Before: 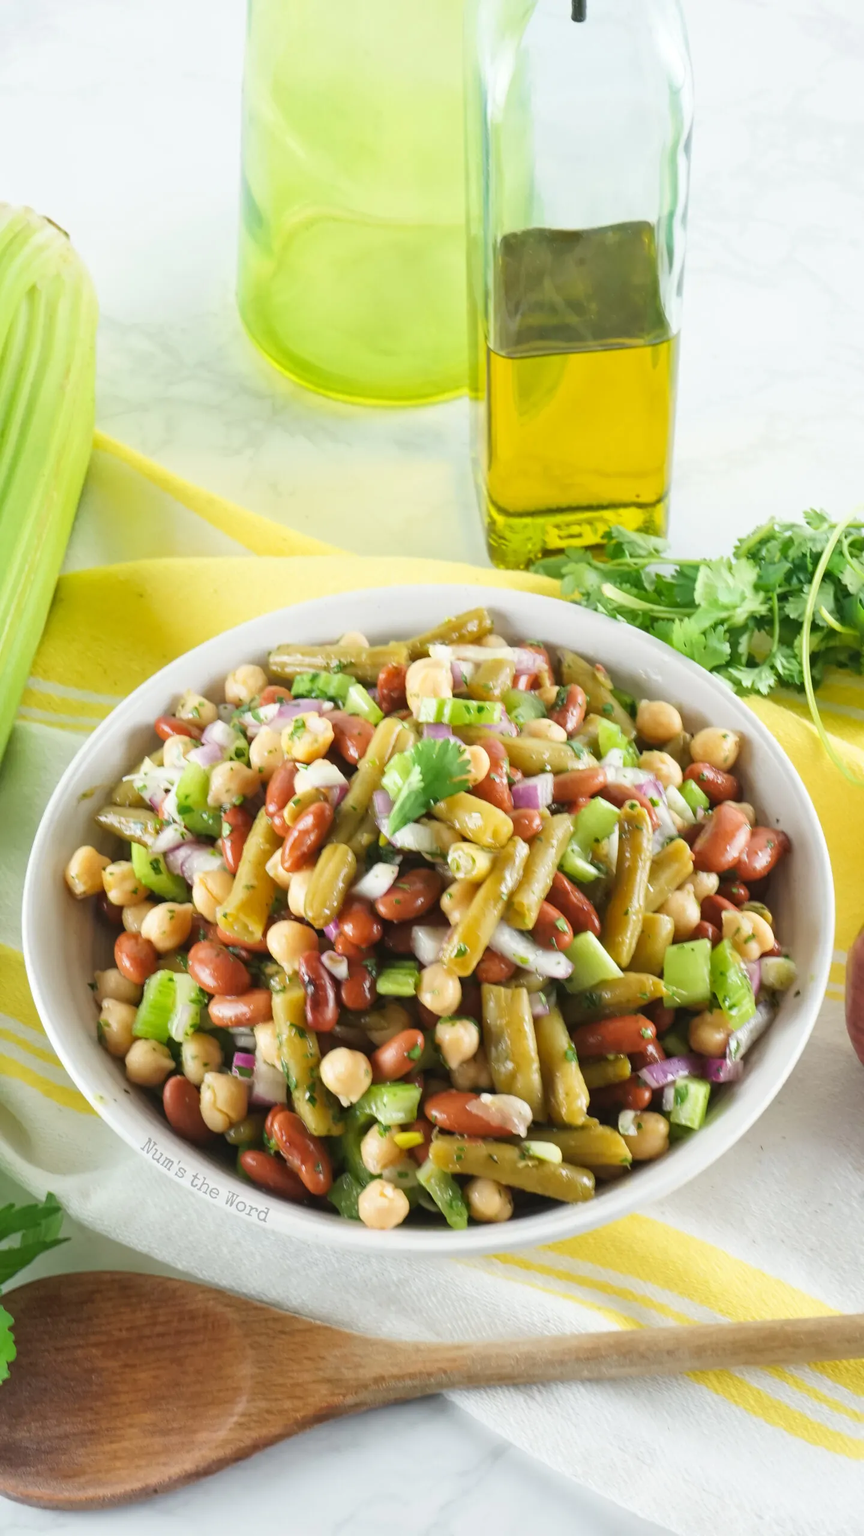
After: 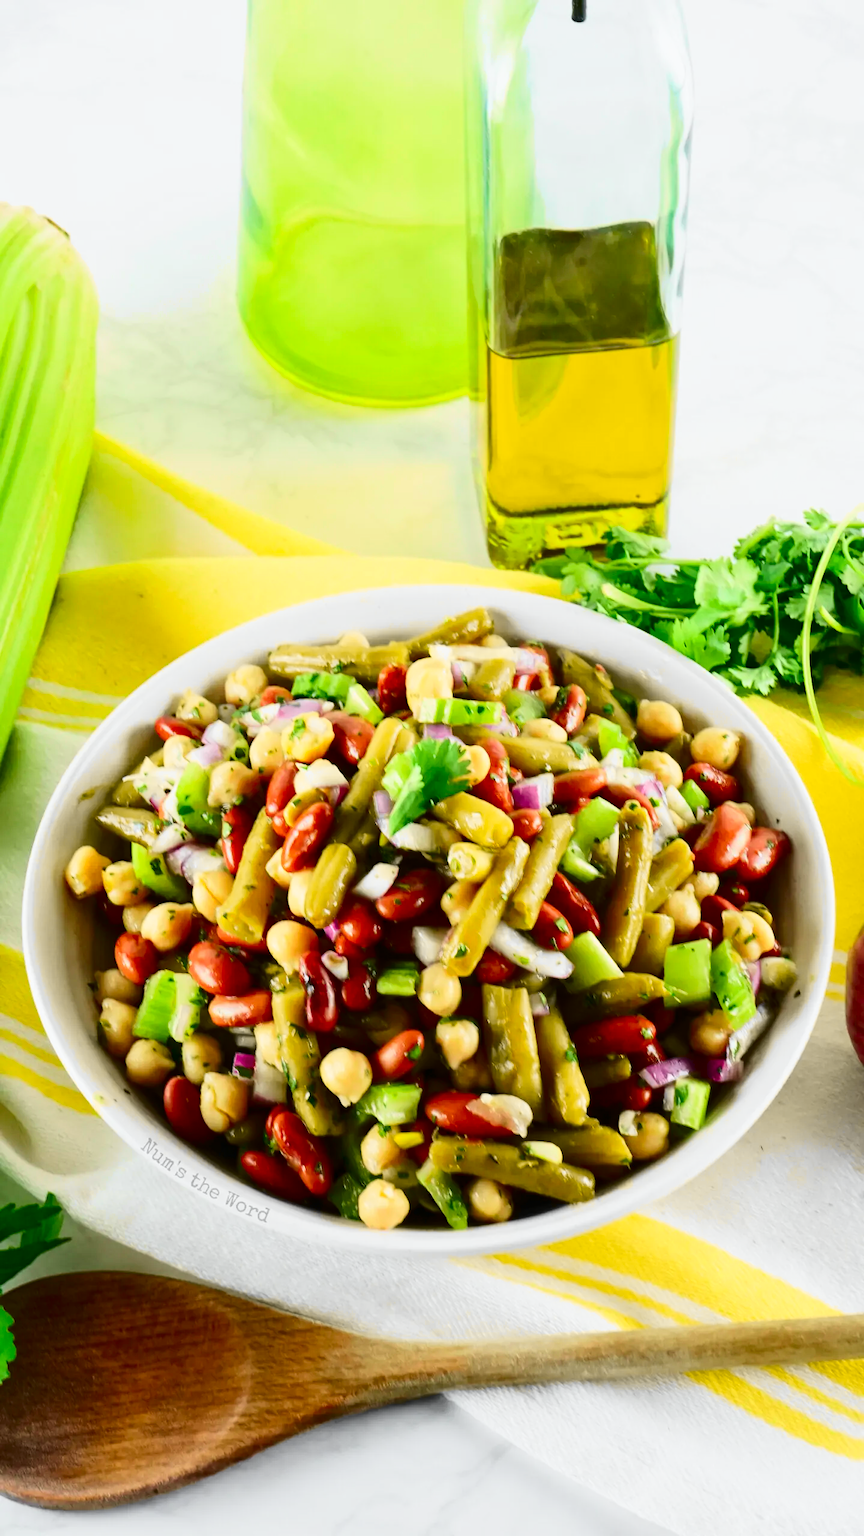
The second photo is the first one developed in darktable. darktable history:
tone curve: curves: ch0 [(0, 0) (0.071, 0.058) (0.266, 0.268) (0.498, 0.542) (0.766, 0.807) (1, 0.983)]; ch1 [(0, 0) (0.346, 0.307) (0.408, 0.387) (0.463, 0.465) (0.482, 0.493) (0.502, 0.499) (0.517, 0.502) (0.55, 0.548) (0.597, 0.61) (0.651, 0.698) (1, 1)]; ch2 [(0, 0) (0.346, 0.34) (0.434, 0.46) (0.485, 0.494) (0.5, 0.498) (0.517, 0.506) (0.526, 0.539) (0.583, 0.603) (0.625, 0.659) (1, 1)], color space Lab, independent channels, preserve colors none
contrast brightness saturation: contrast 0.22, brightness -0.19, saturation 0.24
